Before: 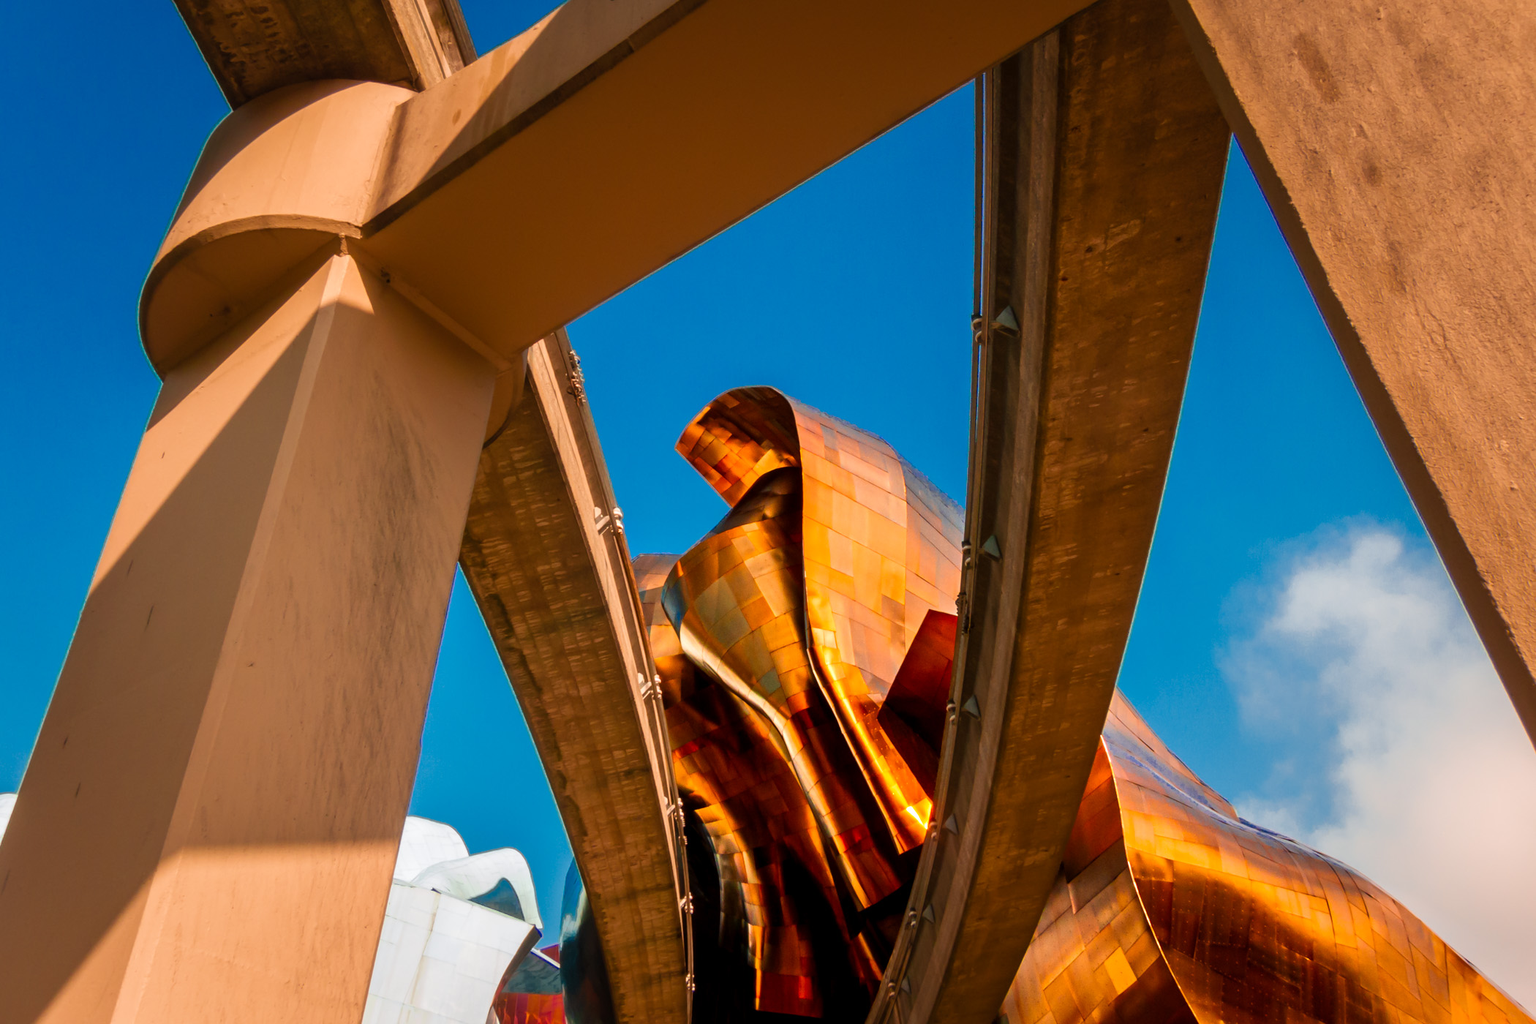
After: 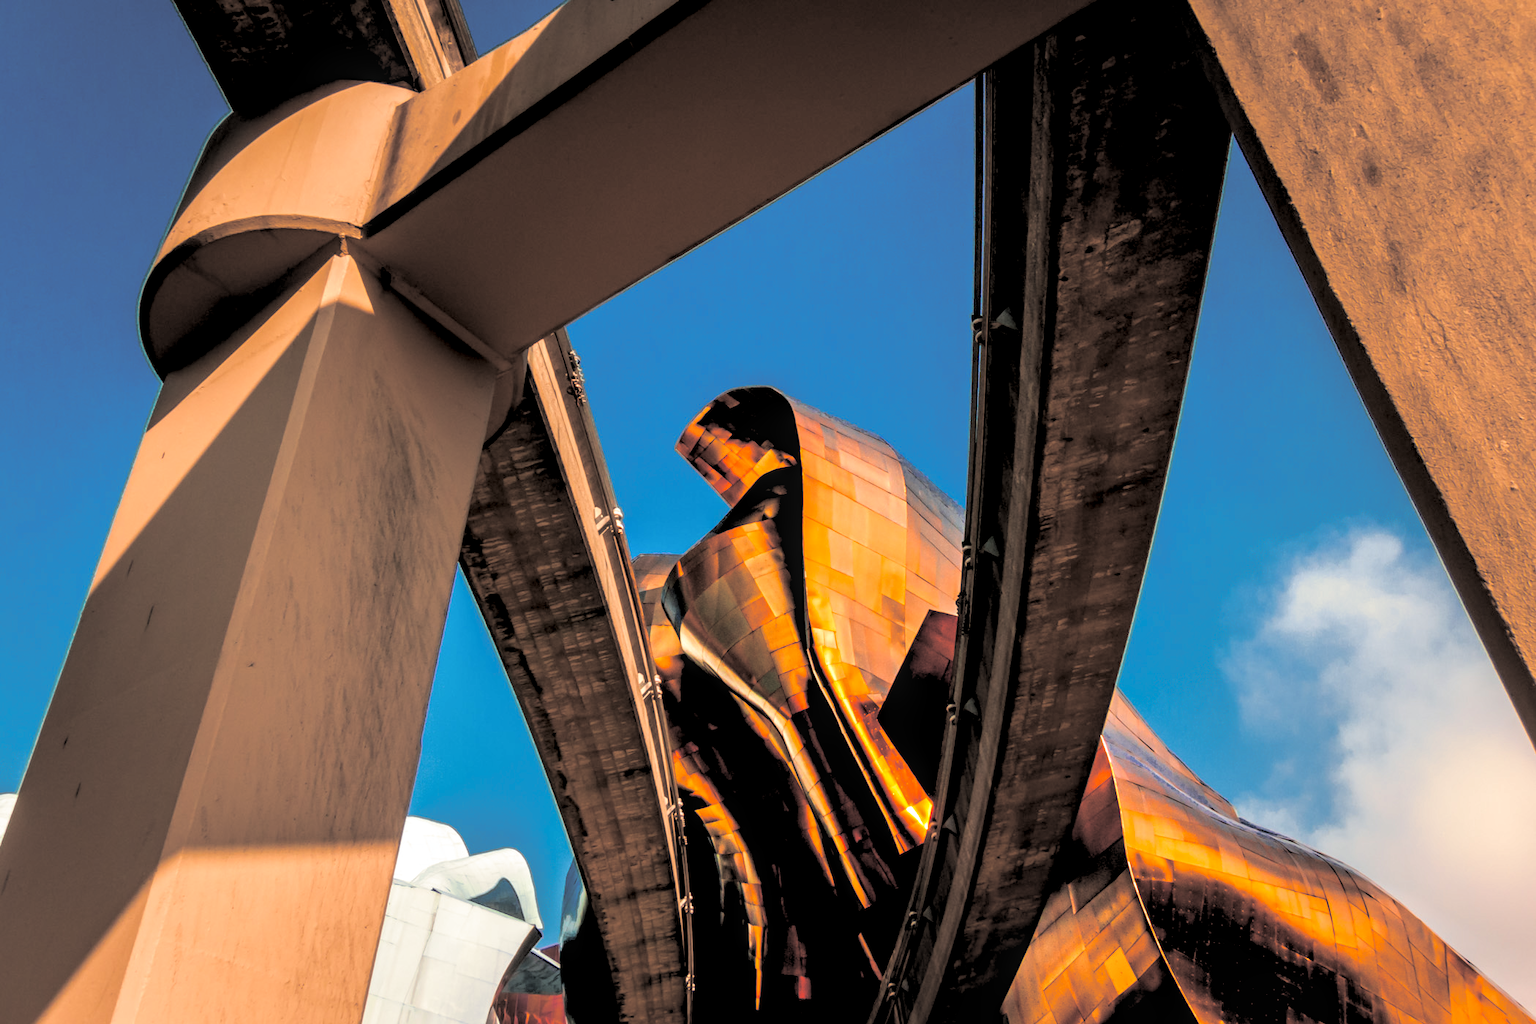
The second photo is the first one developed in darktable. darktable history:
rgb levels: levels [[0.029, 0.461, 0.922], [0, 0.5, 1], [0, 0.5, 1]]
local contrast: on, module defaults
split-toning: shadows › hue 43.2°, shadows › saturation 0, highlights › hue 50.4°, highlights › saturation 1
